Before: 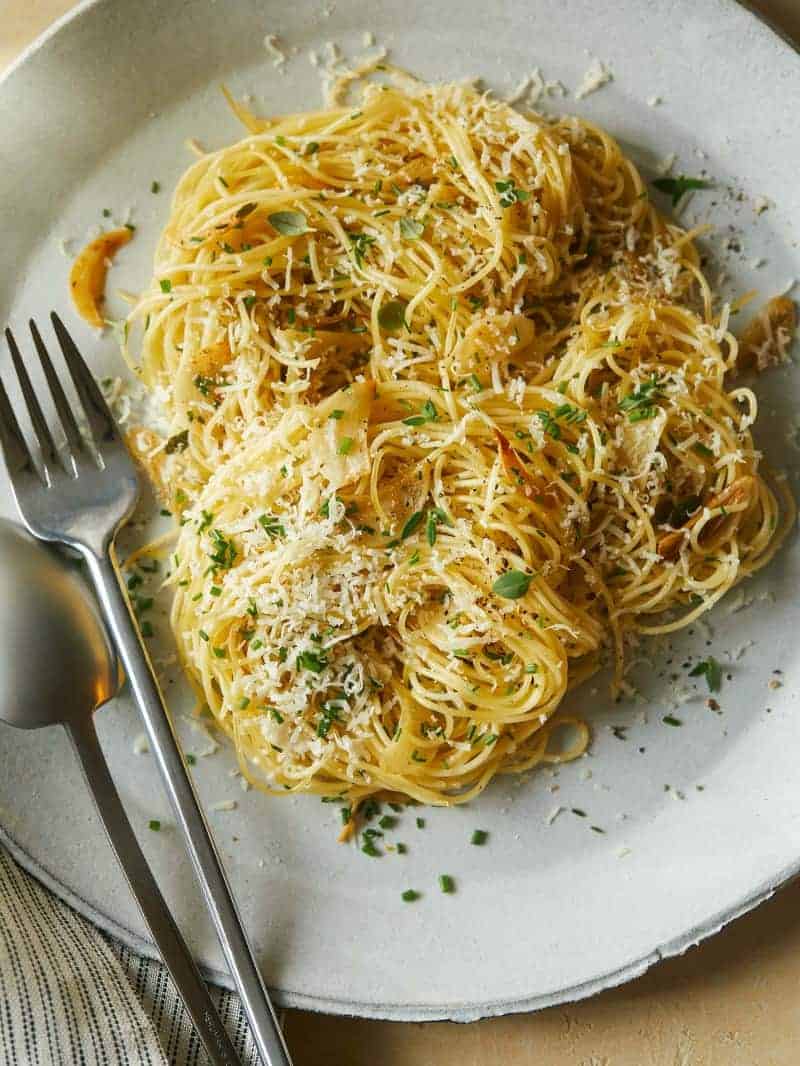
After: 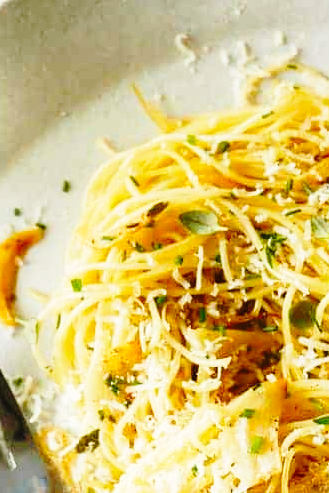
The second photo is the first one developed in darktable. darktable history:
crop and rotate: left 11.227%, top 0.098%, right 47.586%, bottom 53.585%
base curve: curves: ch0 [(0, 0) (0.04, 0.03) (0.133, 0.232) (0.448, 0.748) (0.843, 0.968) (1, 1)], preserve colors none
